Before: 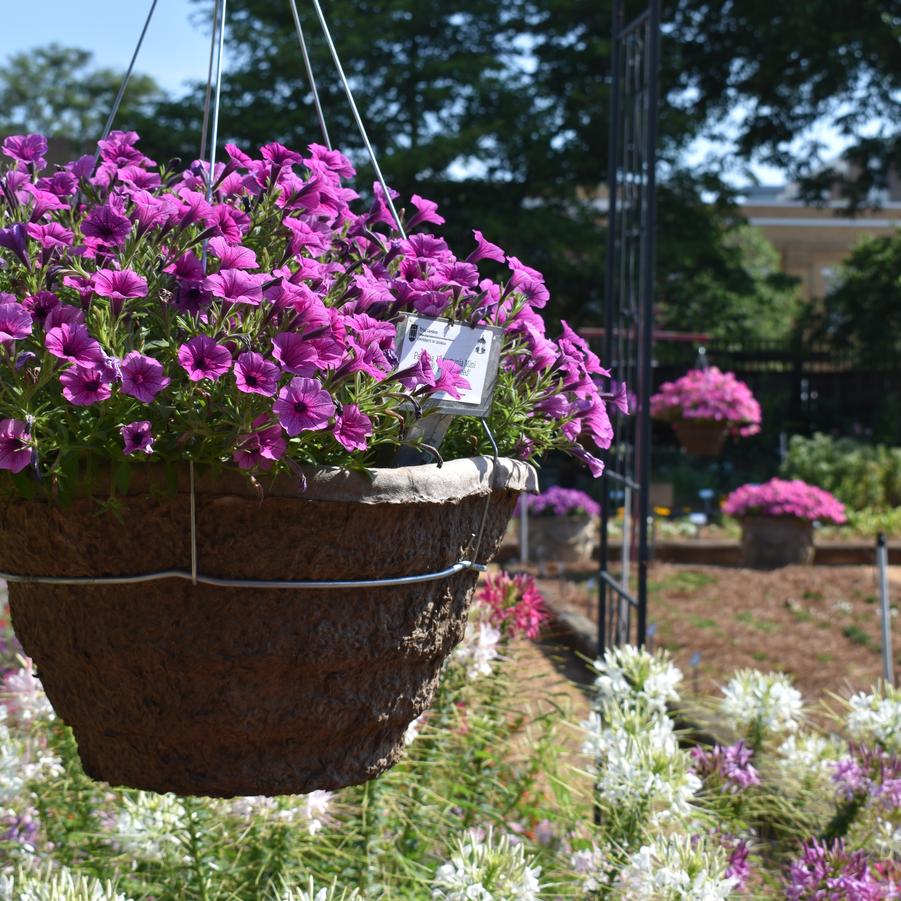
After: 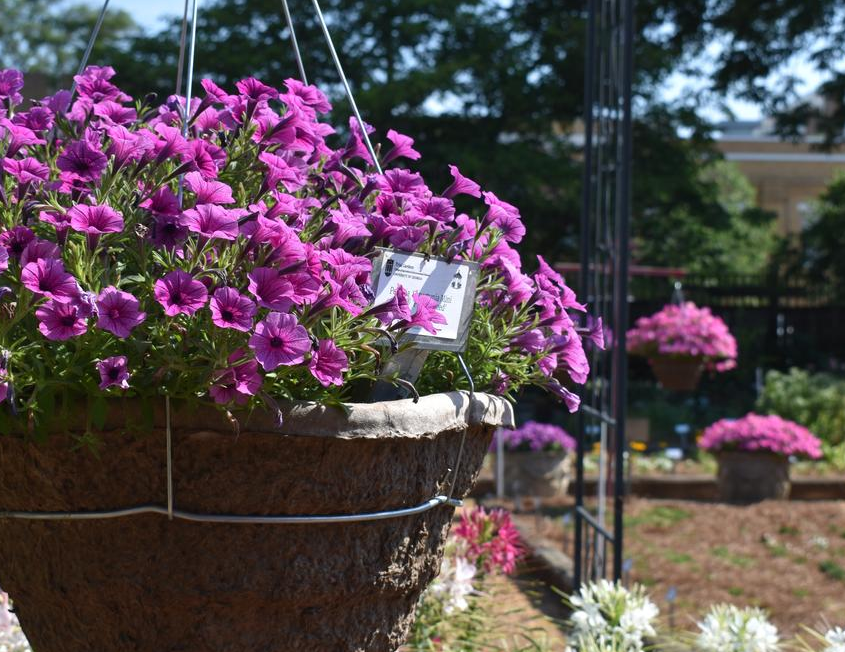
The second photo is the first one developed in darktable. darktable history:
crop: left 2.73%, top 7.26%, right 3.459%, bottom 20.361%
